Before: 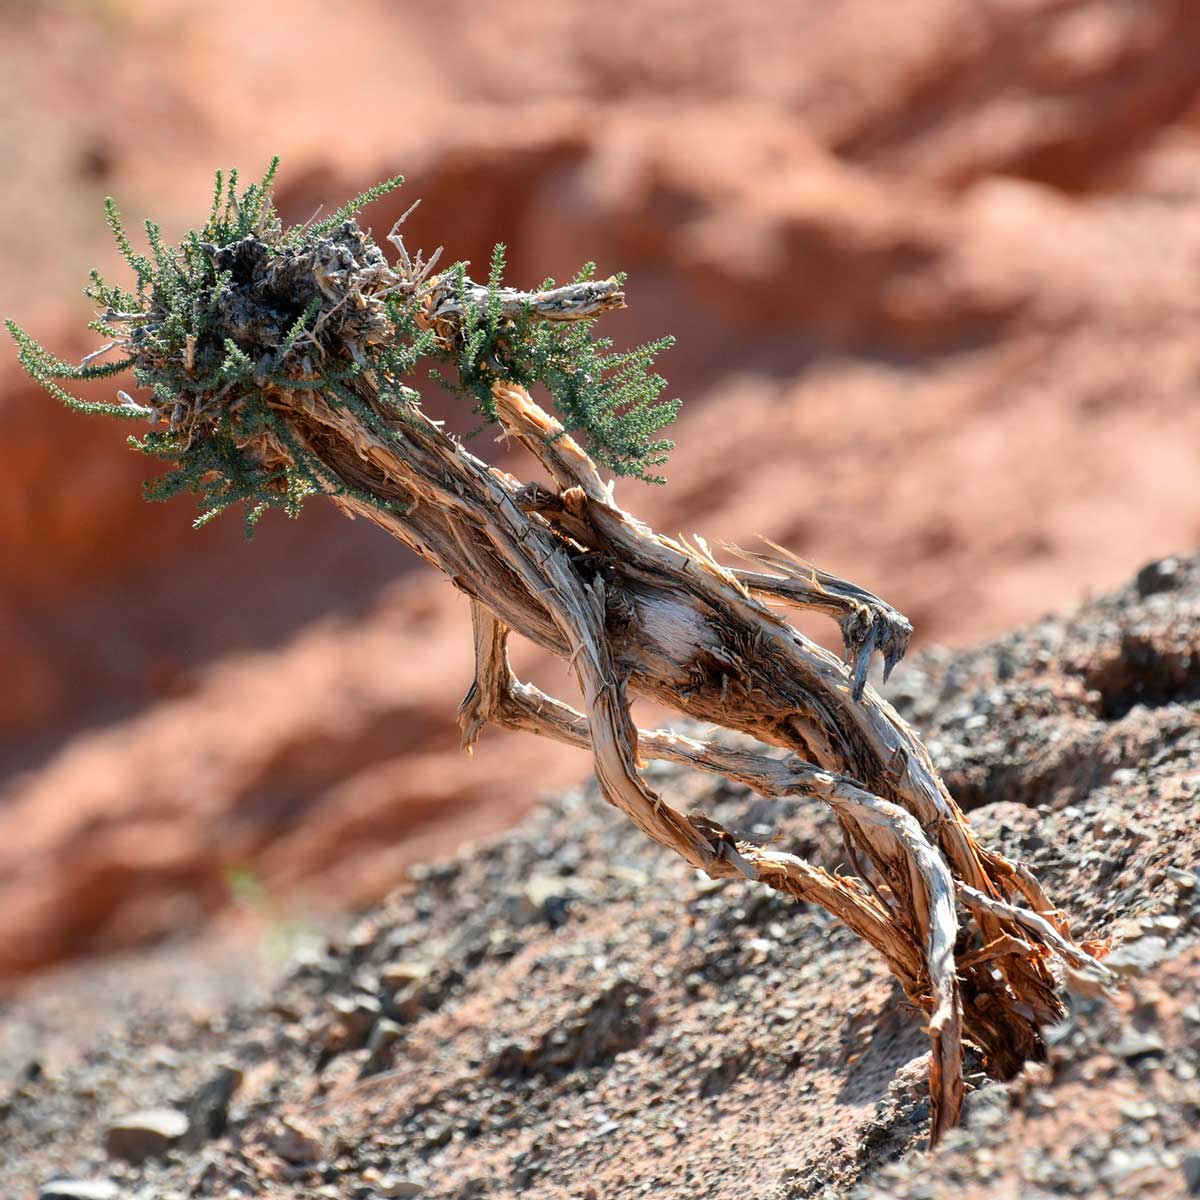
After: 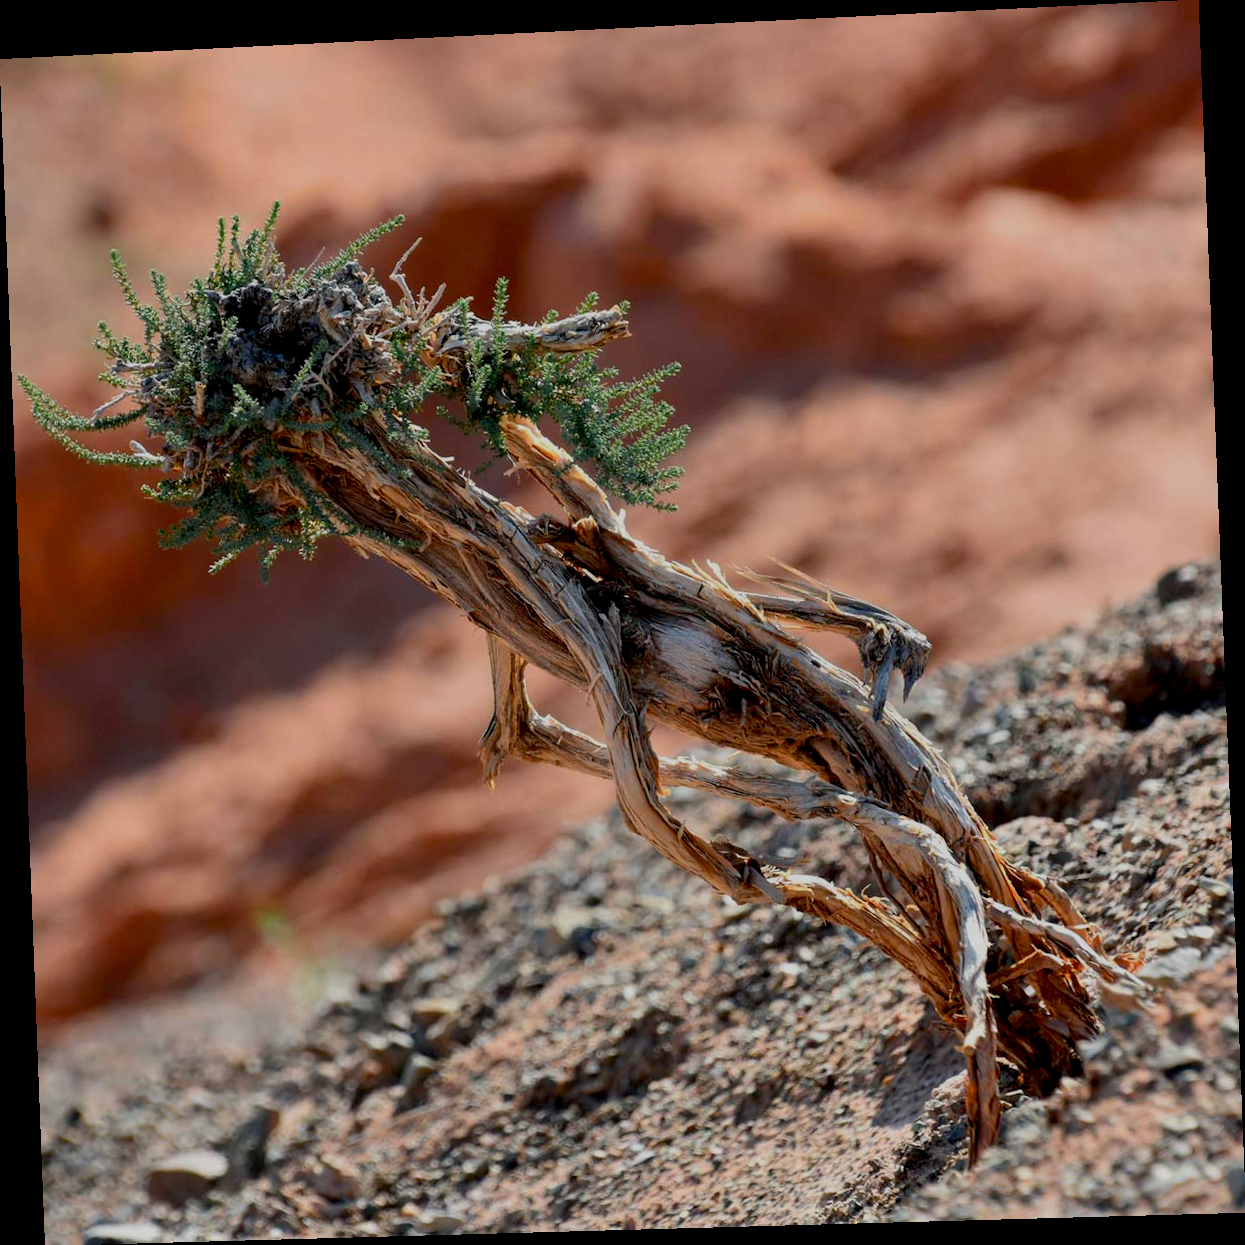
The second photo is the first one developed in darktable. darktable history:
rotate and perspective: rotation -2.22°, lens shift (horizontal) -0.022, automatic cropping off
exposure: black level correction 0.009, exposure -0.637 EV, compensate highlight preservation false
color balance: output saturation 110%
